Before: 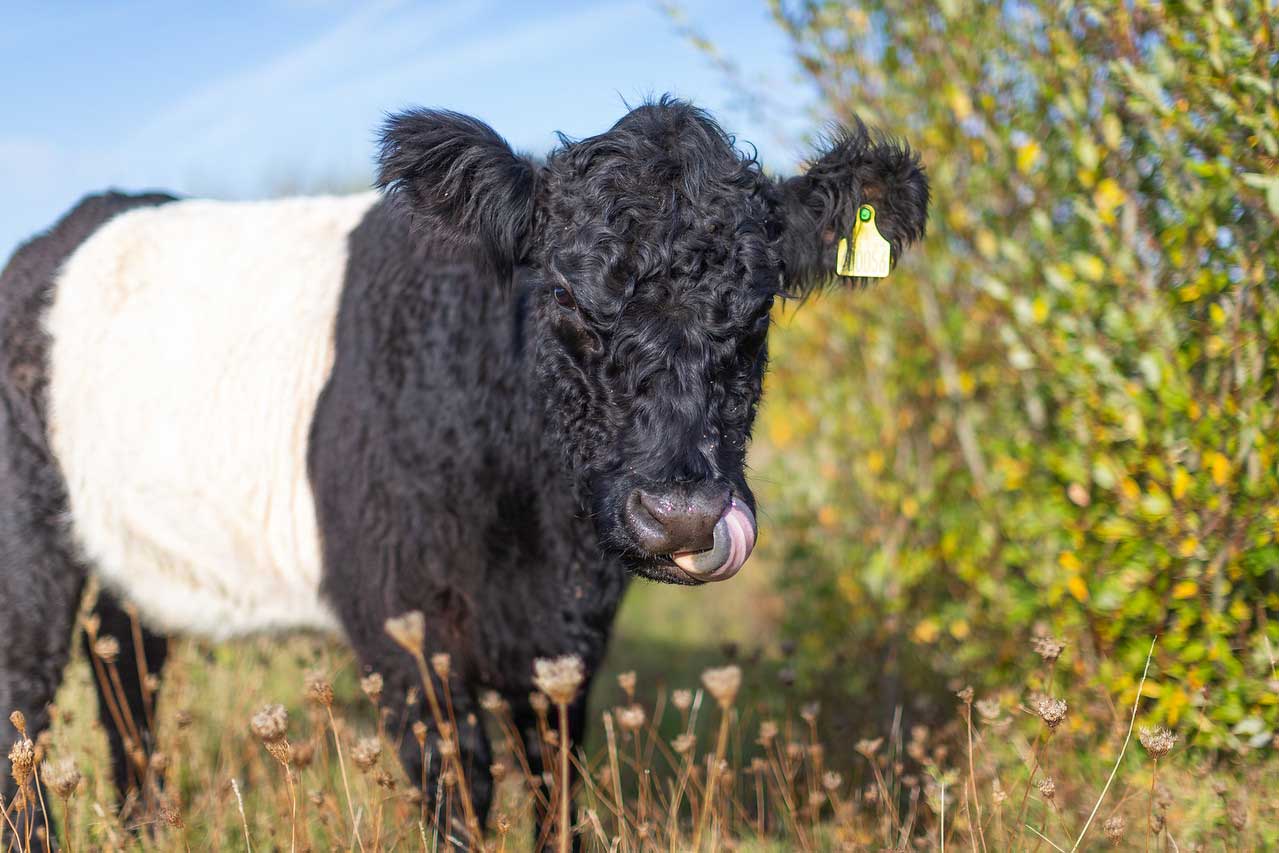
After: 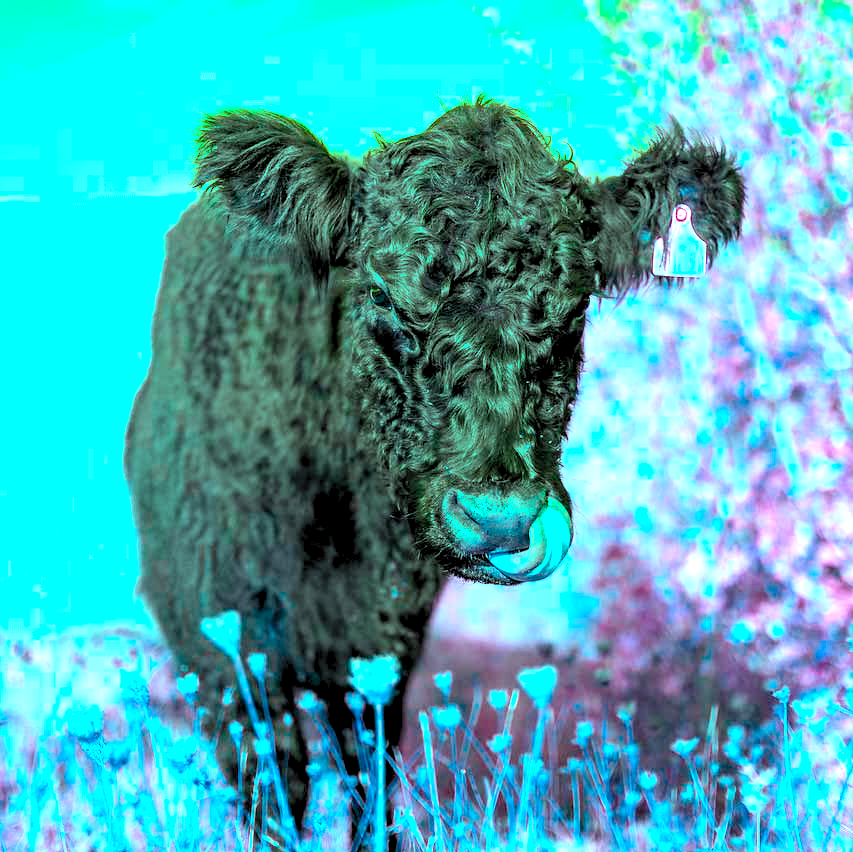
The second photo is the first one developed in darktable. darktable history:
crop and rotate: left 14.432%, right 18.871%
color balance rgb: shadows lift › hue 87.18°, highlights gain › luminance 19.838%, highlights gain › chroma 13.059%, highlights gain › hue 174.2°, perceptual saturation grading › global saturation 14.752%, hue shift -147.48°, perceptual brilliance grading › mid-tones 9.146%, perceptual brilliance grading › shadows 14.398%, contrast 35.059%, saturation formula JzAzBz (2021)
levels: white 90.69%, levels [0.036, 0.364, 0.827]
